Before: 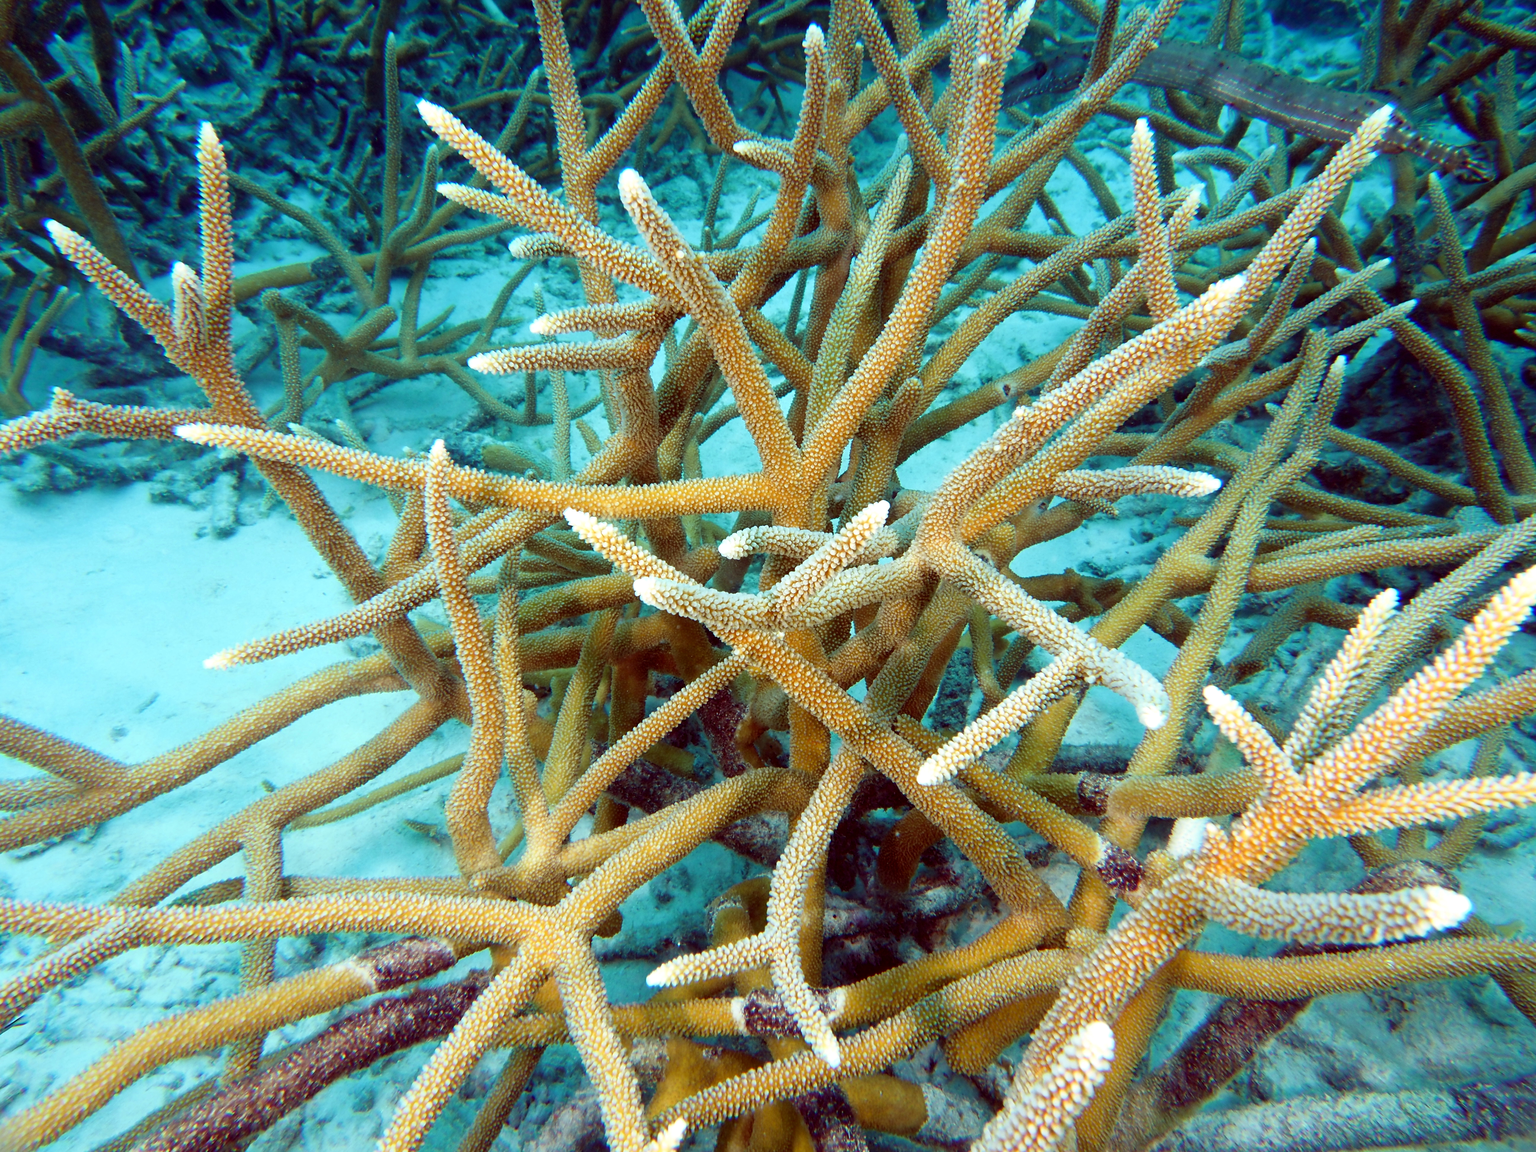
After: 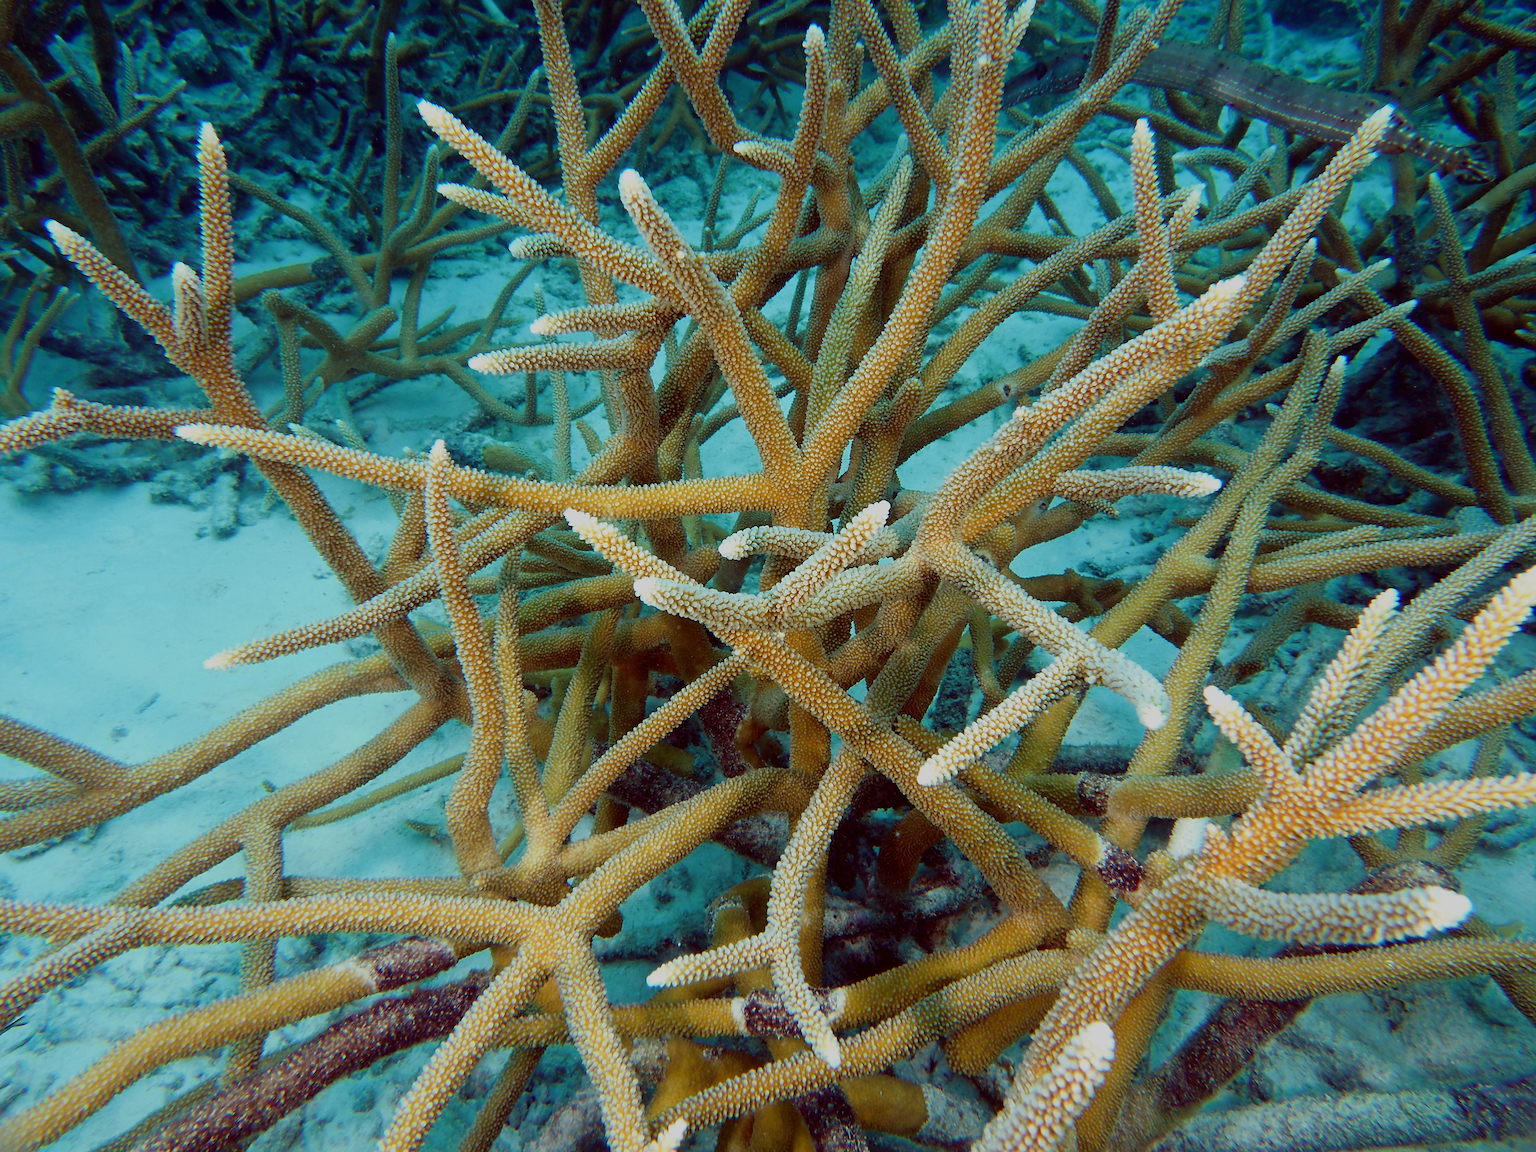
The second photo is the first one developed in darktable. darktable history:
exposure: black level correction 0, exposure -0.718 EV, compensate highlight preservation false
sharpen: on, module defaults
